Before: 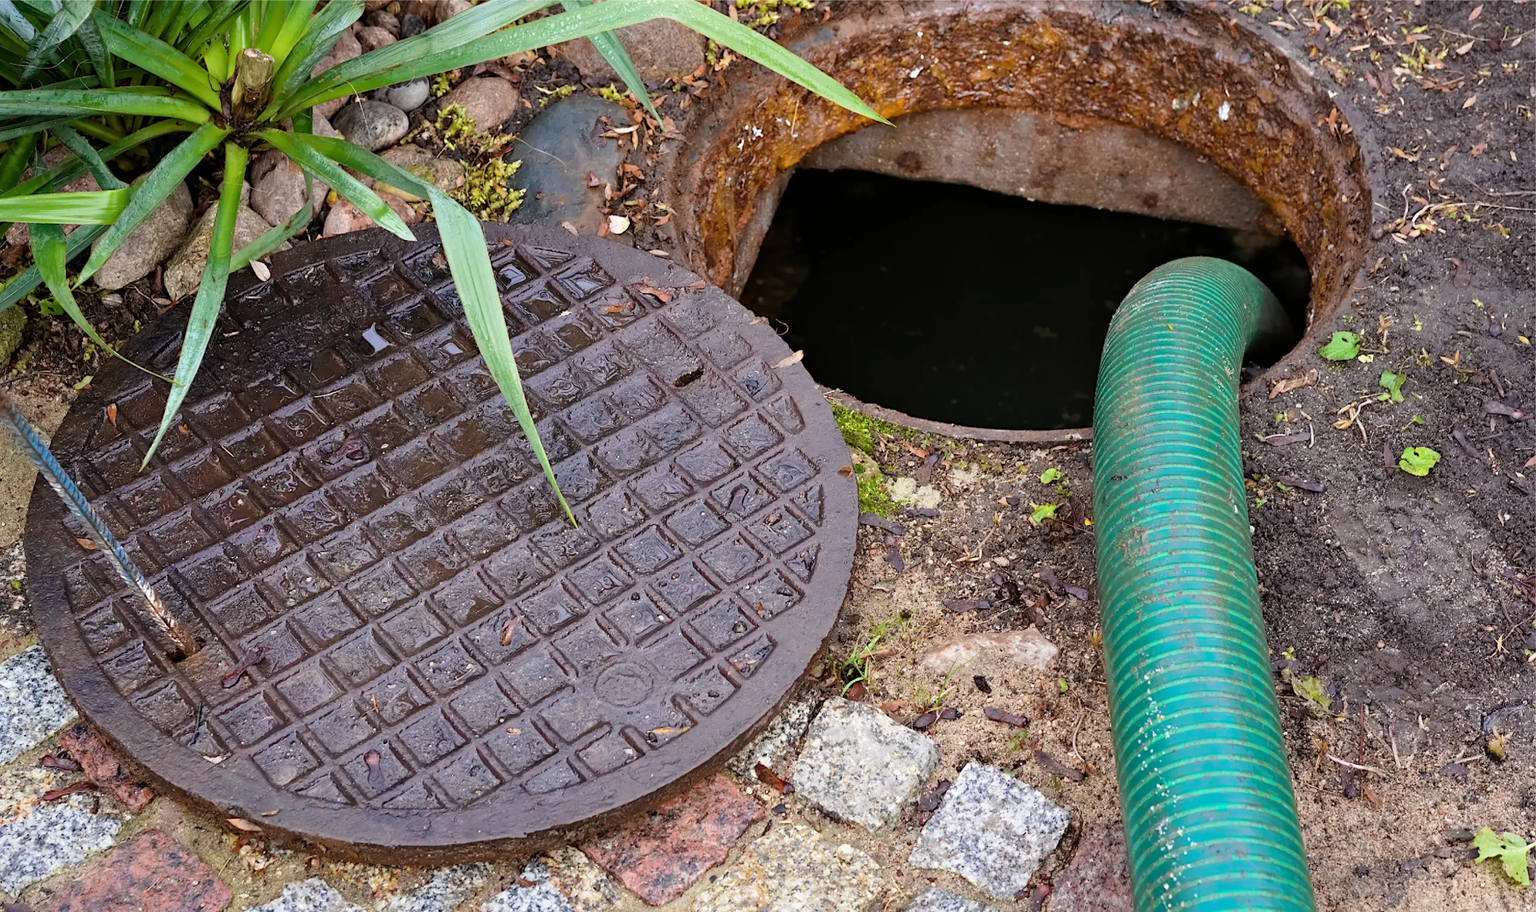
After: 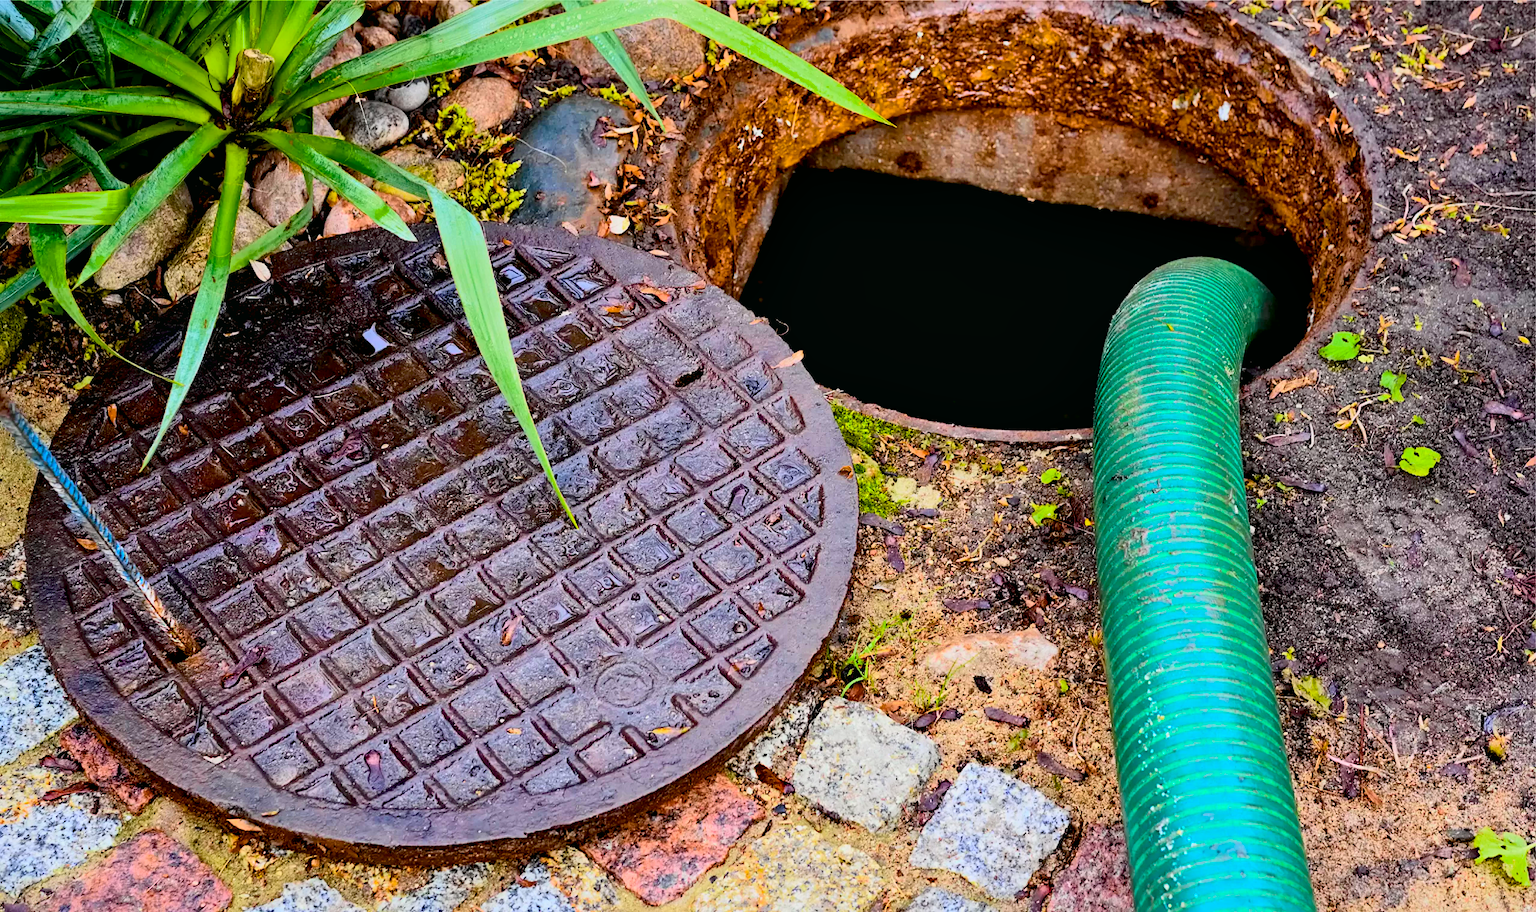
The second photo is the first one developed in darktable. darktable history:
tone curve: curves: ch0 [(0, 0.017) (0.091, 0.046) (0.298, 0.287) (0.439, 0.482) (0.64, 0.729) (0.785, 0.817) (0.995, 0.917)]; ch1 [(0, 0) (0.384, 0.365) (0.463, 0.447) (0.486, 0.474) (0.503, 0.497) (0.526, 0.52) (0.555, 0.564) (0.578, 0.595) (0.638, 0.644) (0.766, 0.773) (1, 1)]; ch2 [(0, 0) (0.374, 0.344) (0.449, 0.434) (0.501, 0.501) (0.528, 0.519) (0.569, 0.589) (0.61, 0.646) (0.666, 0.688) (1, 1)], color space Lab, independent channels, preserve colors none
color balance rgb: global offset › luminance -1.436%, perceptual saturation grading › global saturation 76.237%, perceptual saturation grading › shadows -28.946%
local contrast: mode bilateral grid, contrast 21, coarseness 50, detail 128%, midtone range 0.2
